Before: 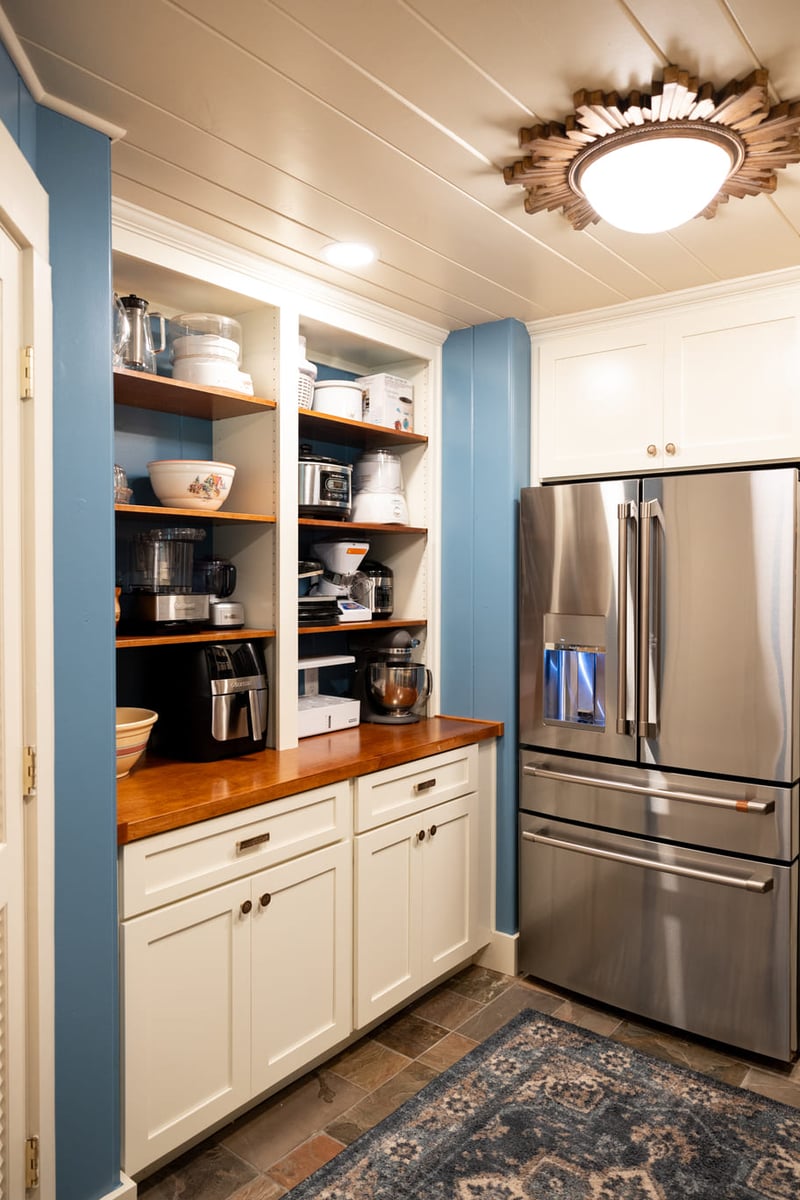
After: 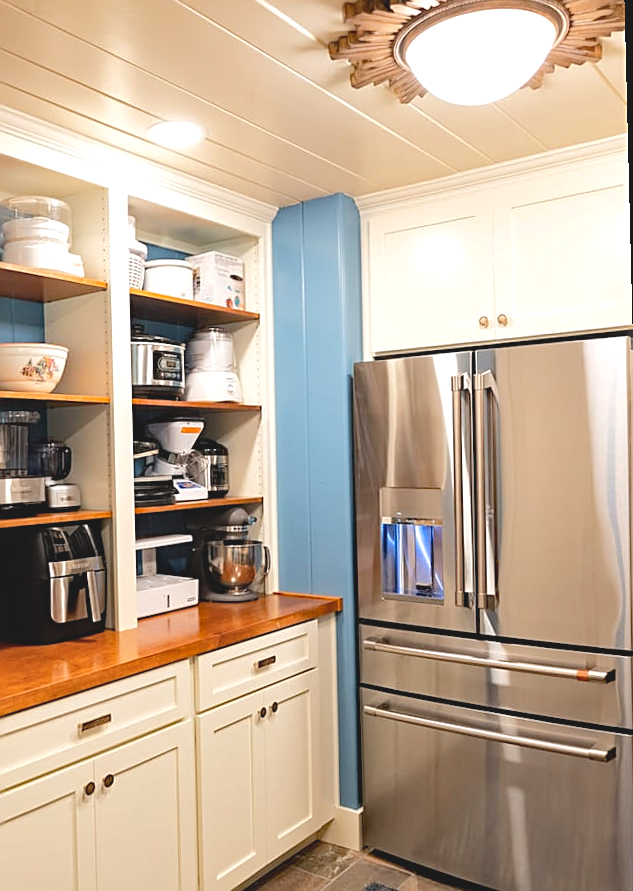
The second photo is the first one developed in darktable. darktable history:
haze removal: strength 0.29, distance 0.25, compatibility mode true, adaptive false
sharpen: on, module defaults
contrast brightness saturation: contrast -0.15, brightness 0.05, saturation -0.12
rotate and perspective: rotation -1.42°, crop left 0.016, crop right 0.984, crop top 0.035, crop bottom 0.965
exposure: black level correction 0, exposure 0.5 EV, compensate exposure bias true, compensate highlight preservation false
crop and rotate: left 20.74%, top 7.912%, right 0.375%, bottom 13.378%
base curve: curves: ch0 [(0, 0) (0.262, 0.32) (0.722, 0.705) (1, 1)]
tone equalizer: on, module defaults
